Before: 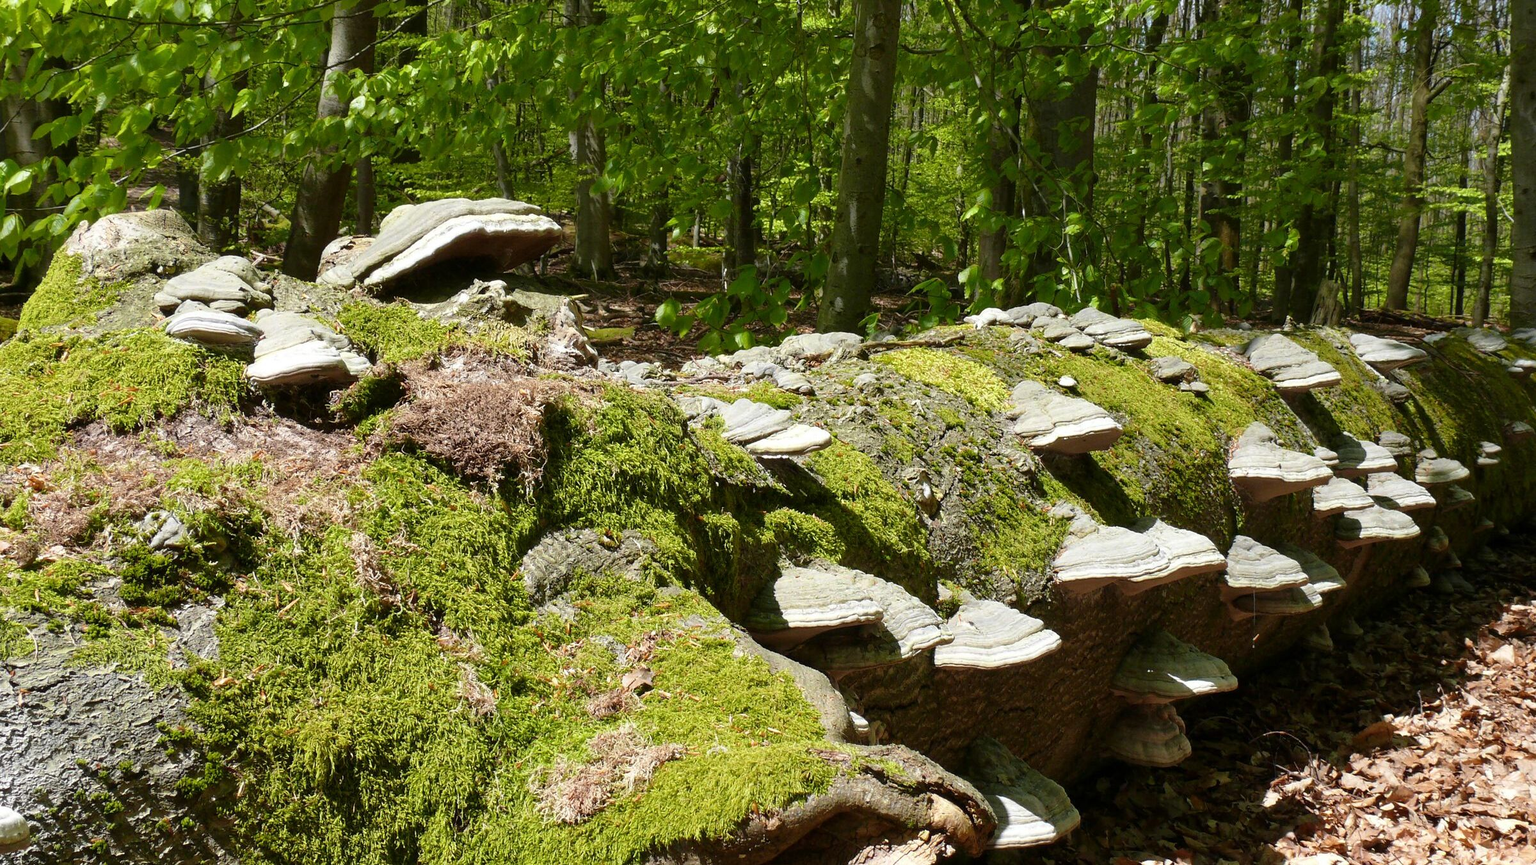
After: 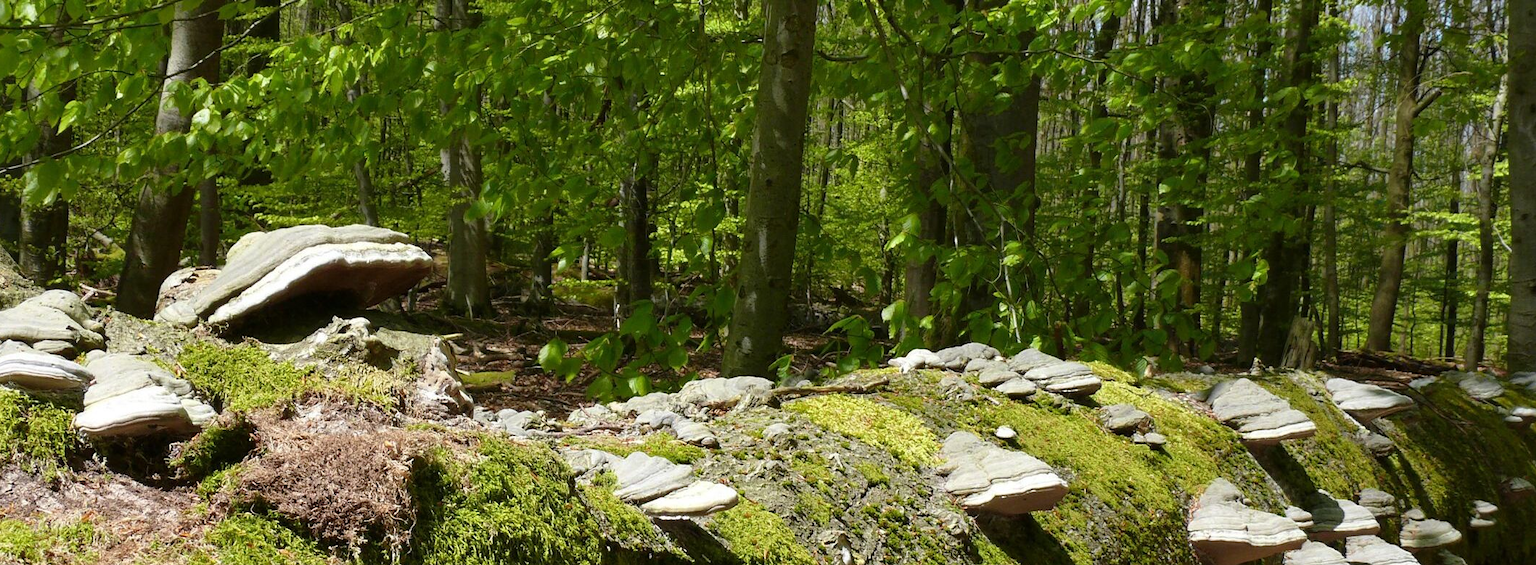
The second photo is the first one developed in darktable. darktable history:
crop and rotate: left 11.756%, bottom 42.194%
